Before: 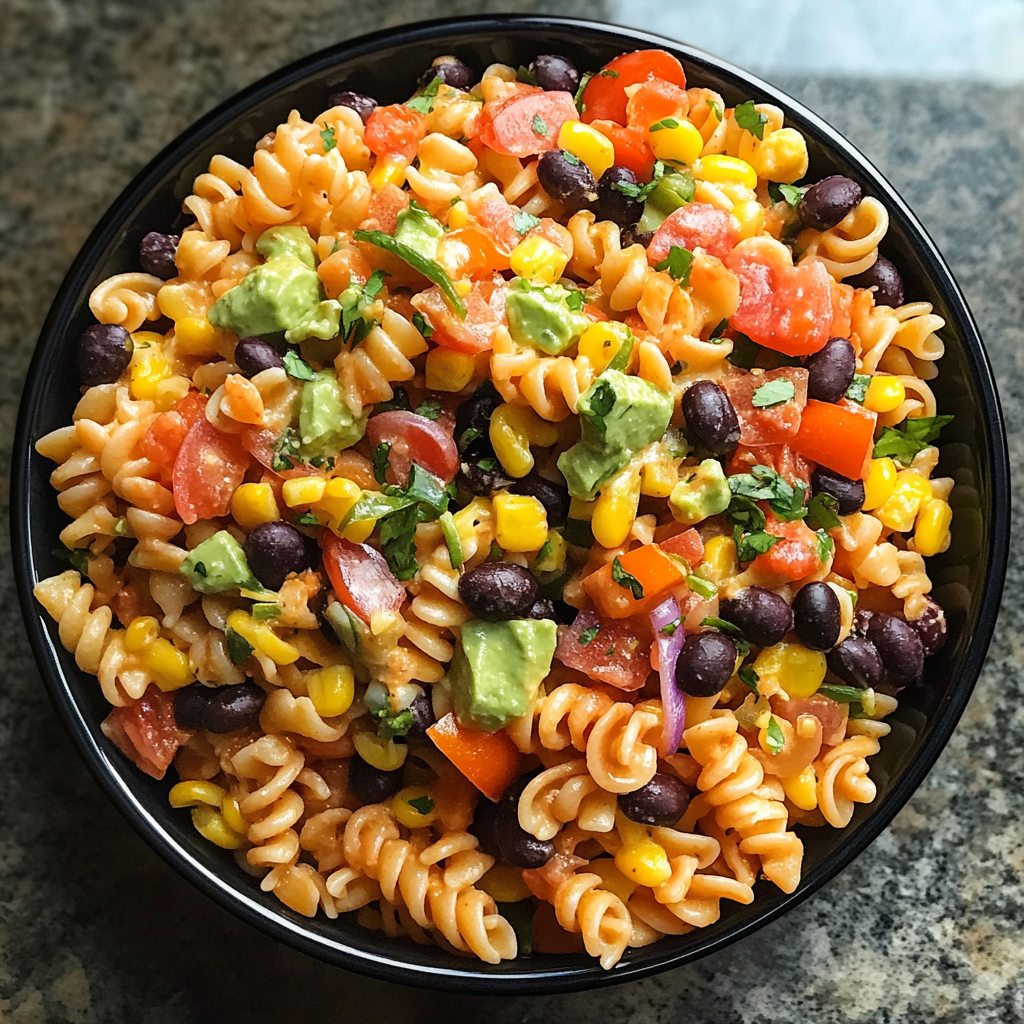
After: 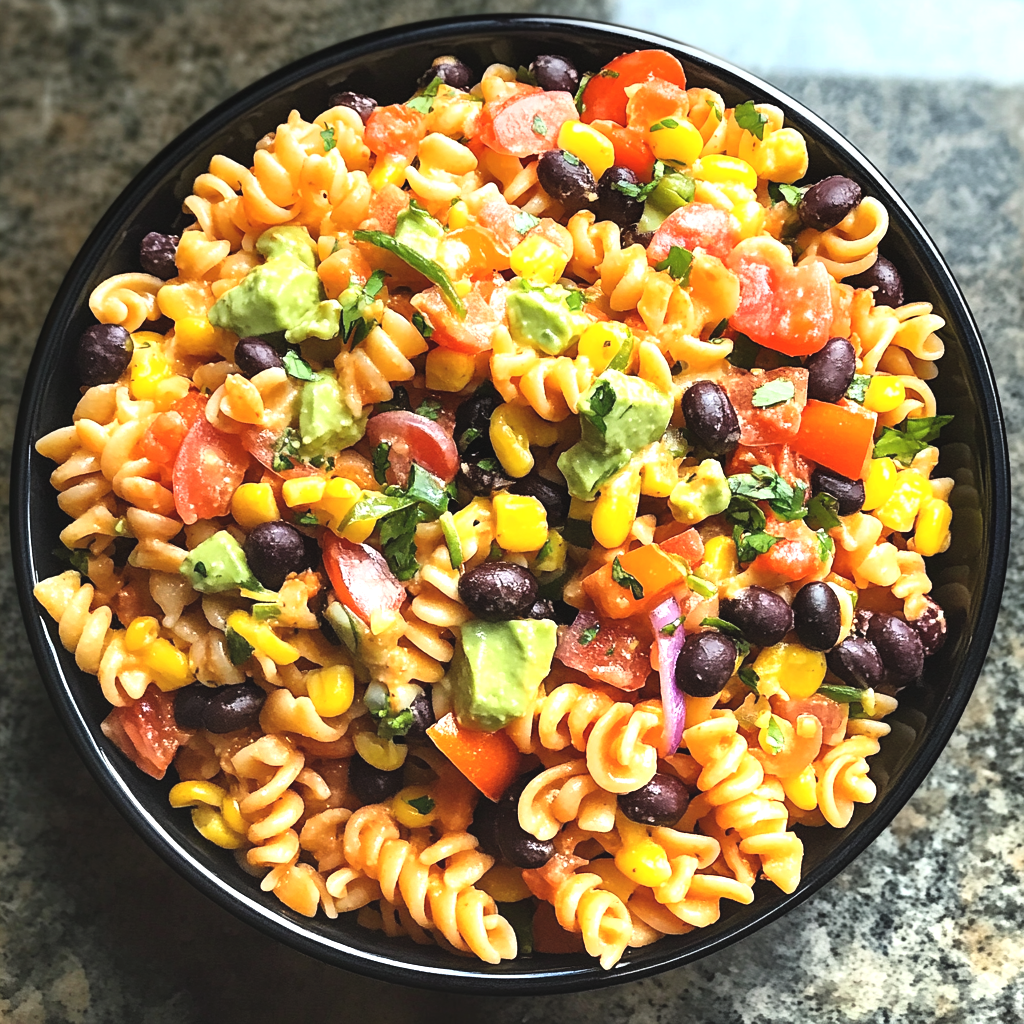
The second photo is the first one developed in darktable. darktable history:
exposure: black level correction -0.005, exposure 1 EV, compensate highlight preservation false
graduated density: on, module defaults
rgb curve: curves: ch0 [(0, 0) (0.078, 0.051) (0.929, 0.956) (1, 1)], compensate middle gray true
tone equalizer: on, module defaults
